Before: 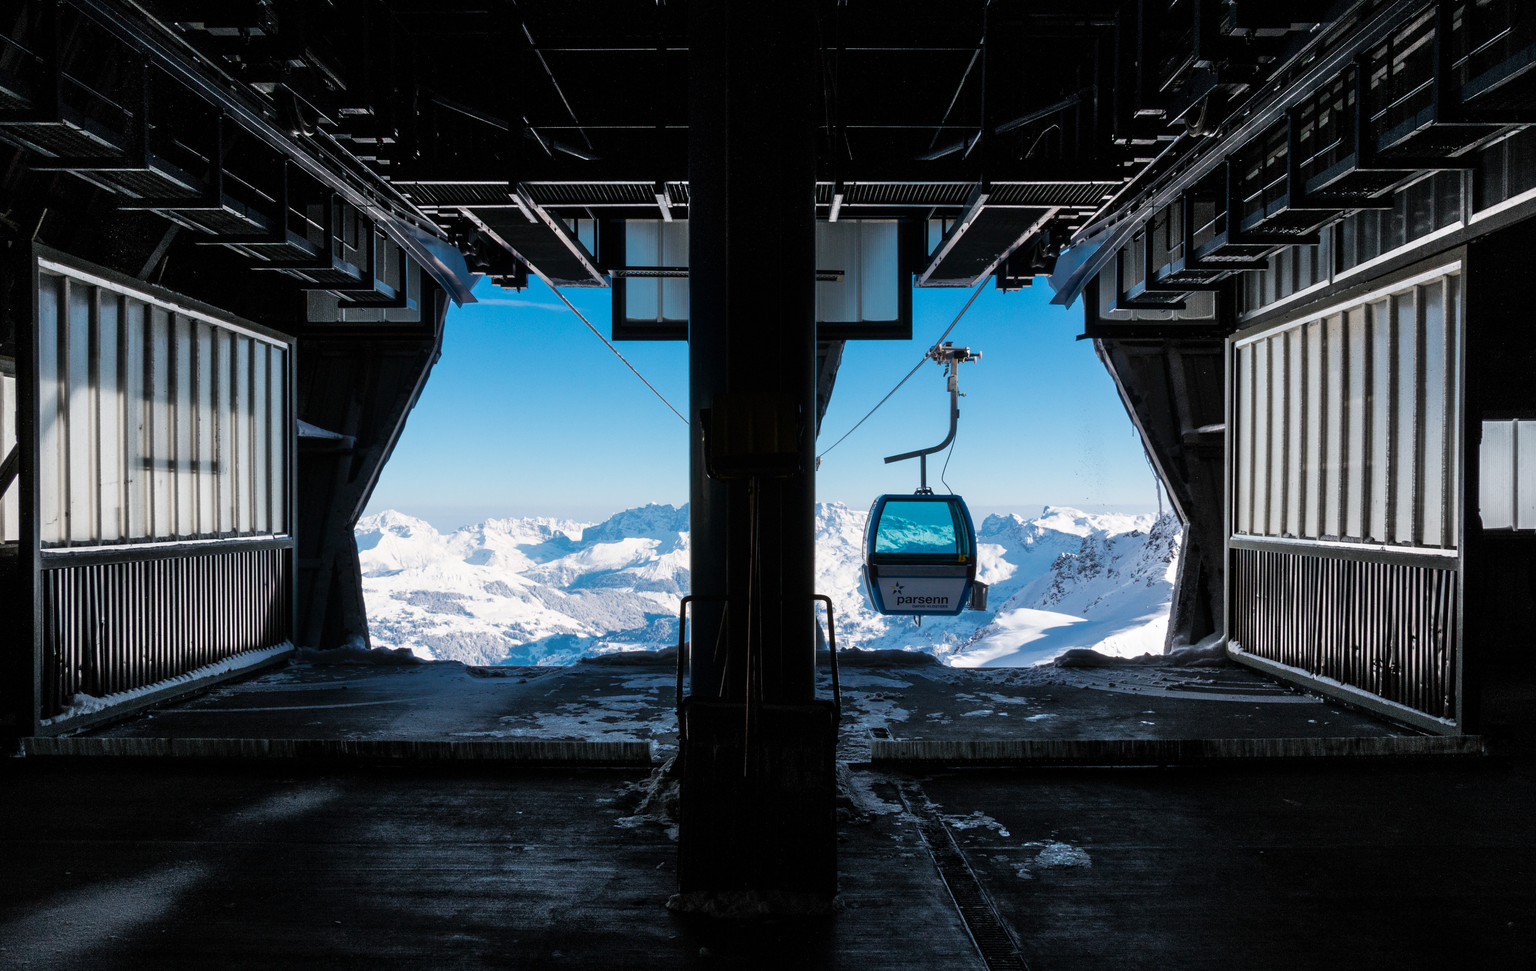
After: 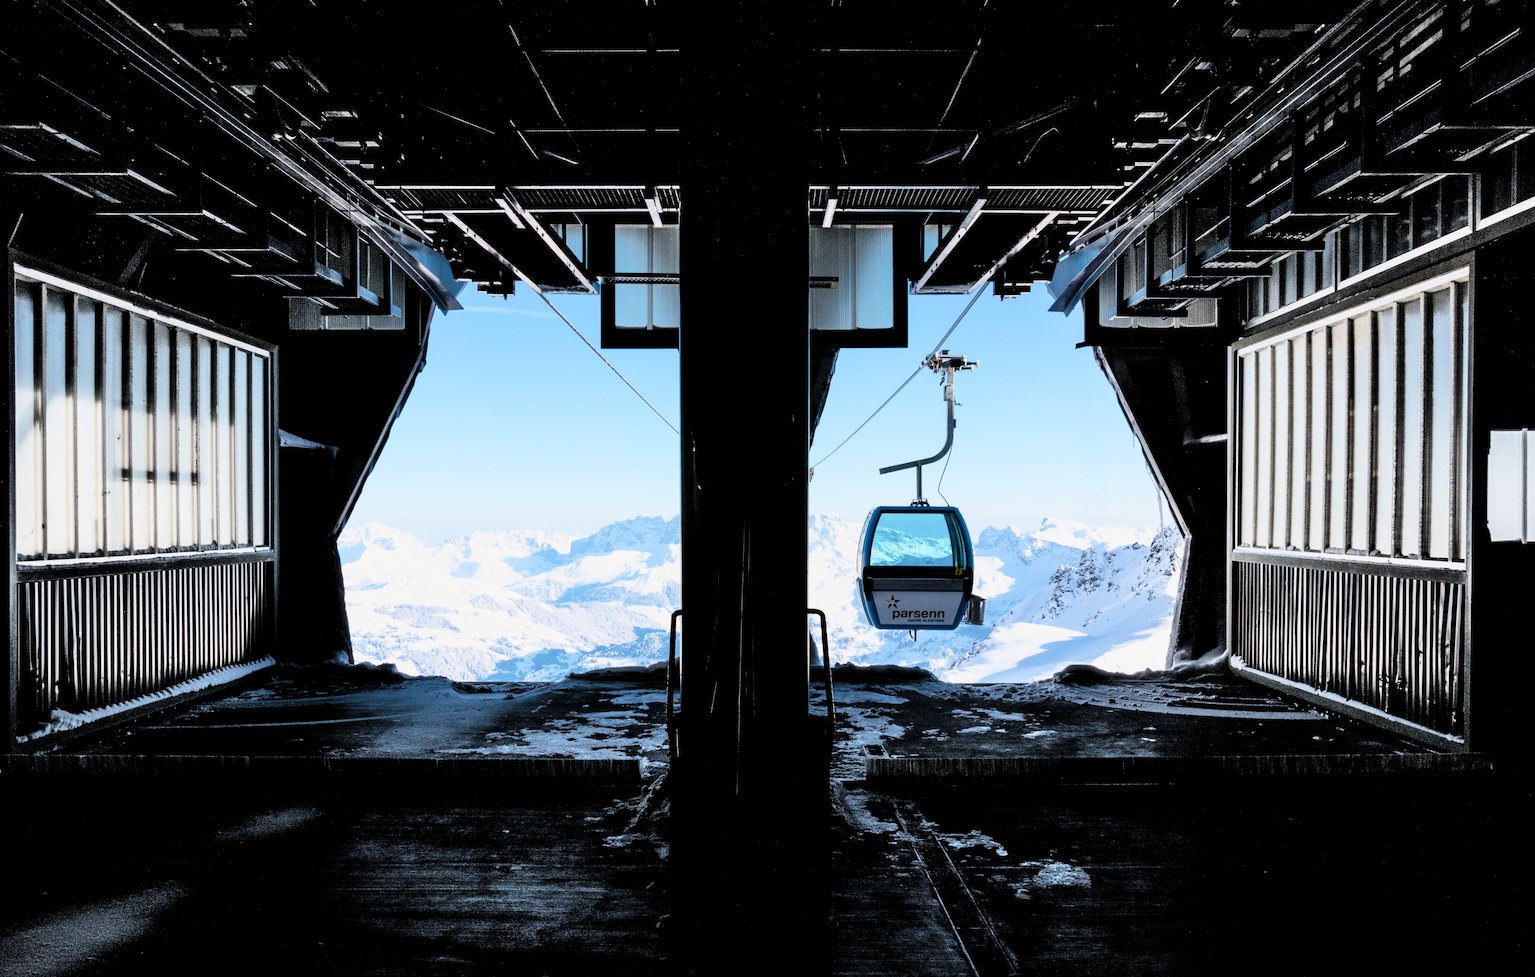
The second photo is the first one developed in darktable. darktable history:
filmic rgb: black relative exposure -6.97 EV, white relative exposure 5.65 EV, threshold 5.96 EV, hardness 2.84, color science v4 (2020), contrast in shadows soft, contrast in highlights soft, enable highlight reconstruction true
contrast brightness saturation: contrast 0.241, brightness 0.093
crop and rotate: left 1.627%, right 0.568%, bottom 1.592%
exposure: black level correction 0.001, compensate exposure bias true, compensate highlight preservation false
tone equalizer: -8 EV -0.72 EV, -7 EV -0.672 EV, -6 EV -0.609 EV, -5 EV -0.374 EV, -3 EV 0.38 EV, -2 EV 0.6 EV, -1 EV 0.679 EV, +0 EV 0.767 EV
